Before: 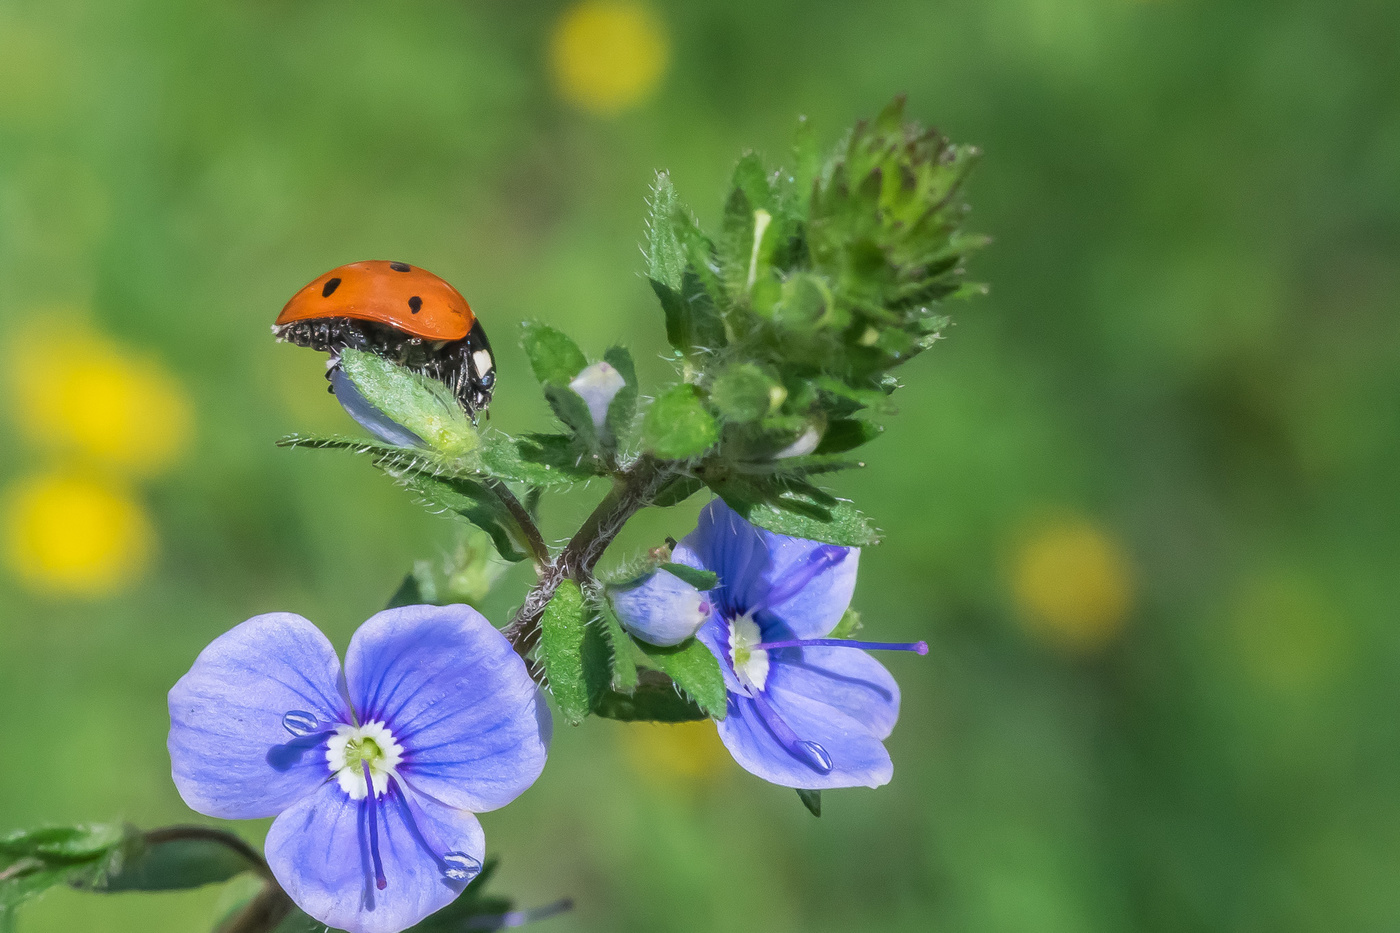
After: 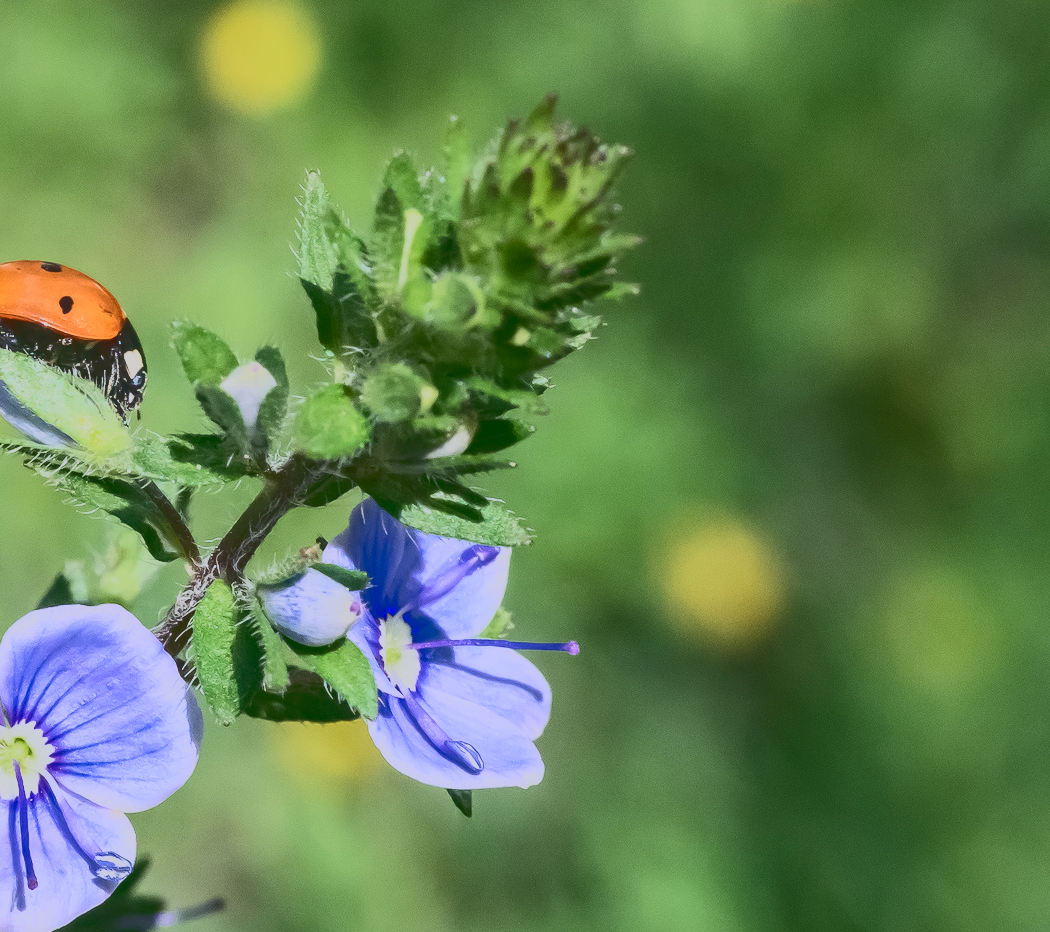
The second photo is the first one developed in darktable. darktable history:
crop and rotate: left 24.956%
contrast brightness saturation: contrast 0.385, brightness 0.1
tone curve: curves: ch0 [(0, 0.148) (0.191, 0.225) (0.712, 0.695) (0.864, 0.797) (1, 0.839)], color space Lab, linked channels, preserve colors none
